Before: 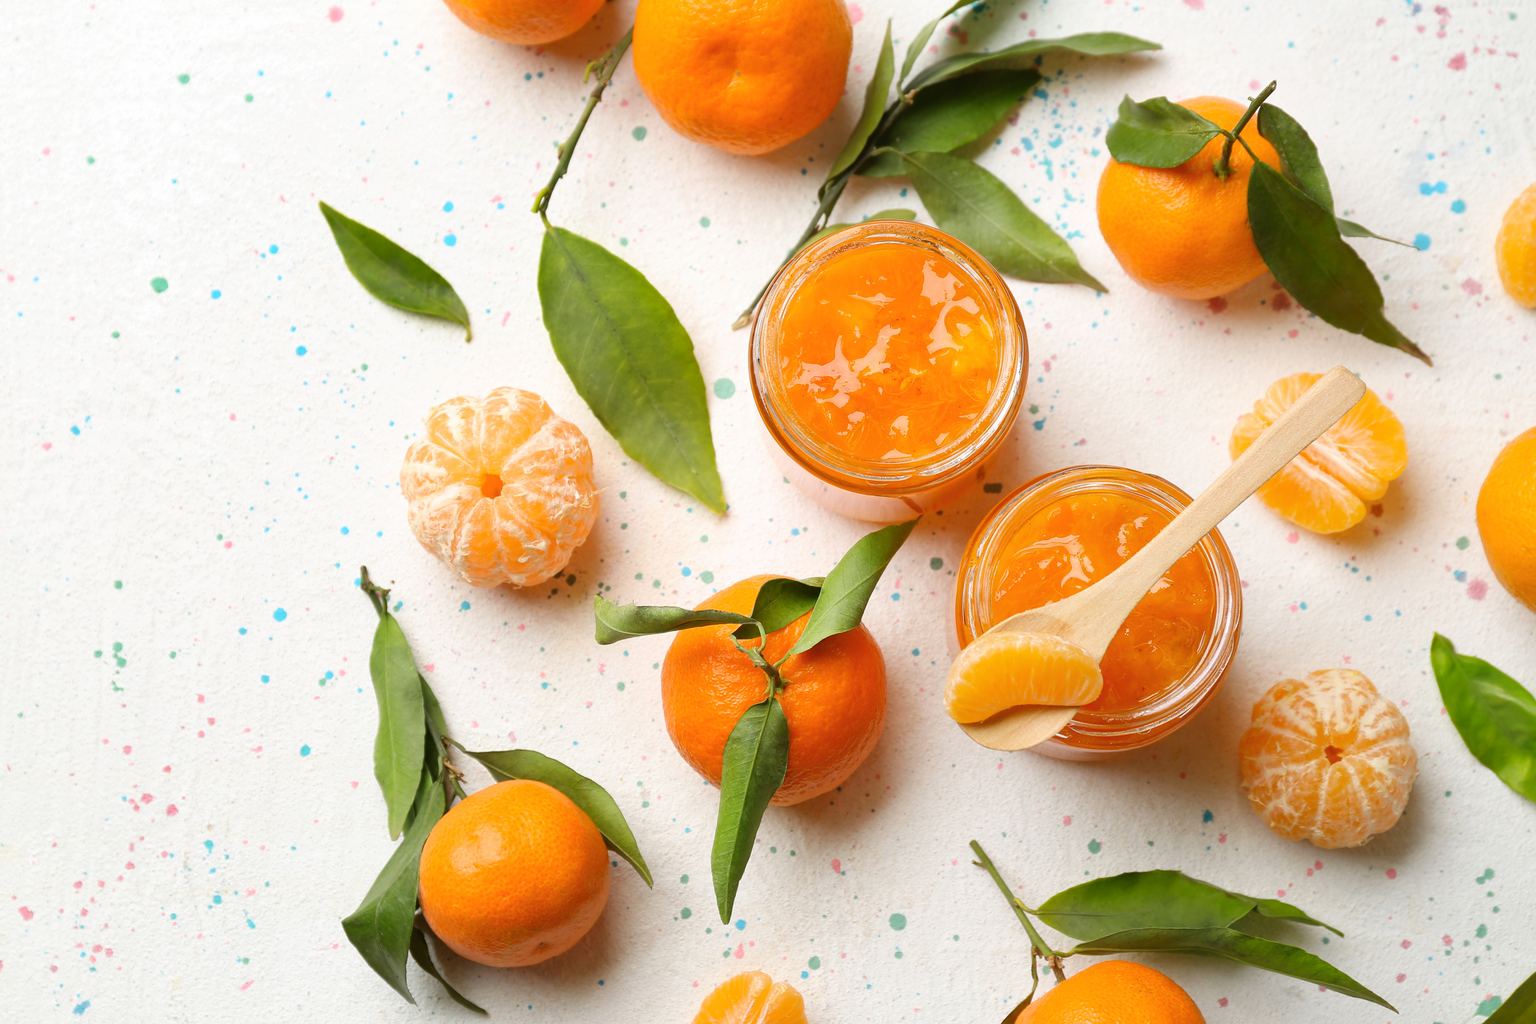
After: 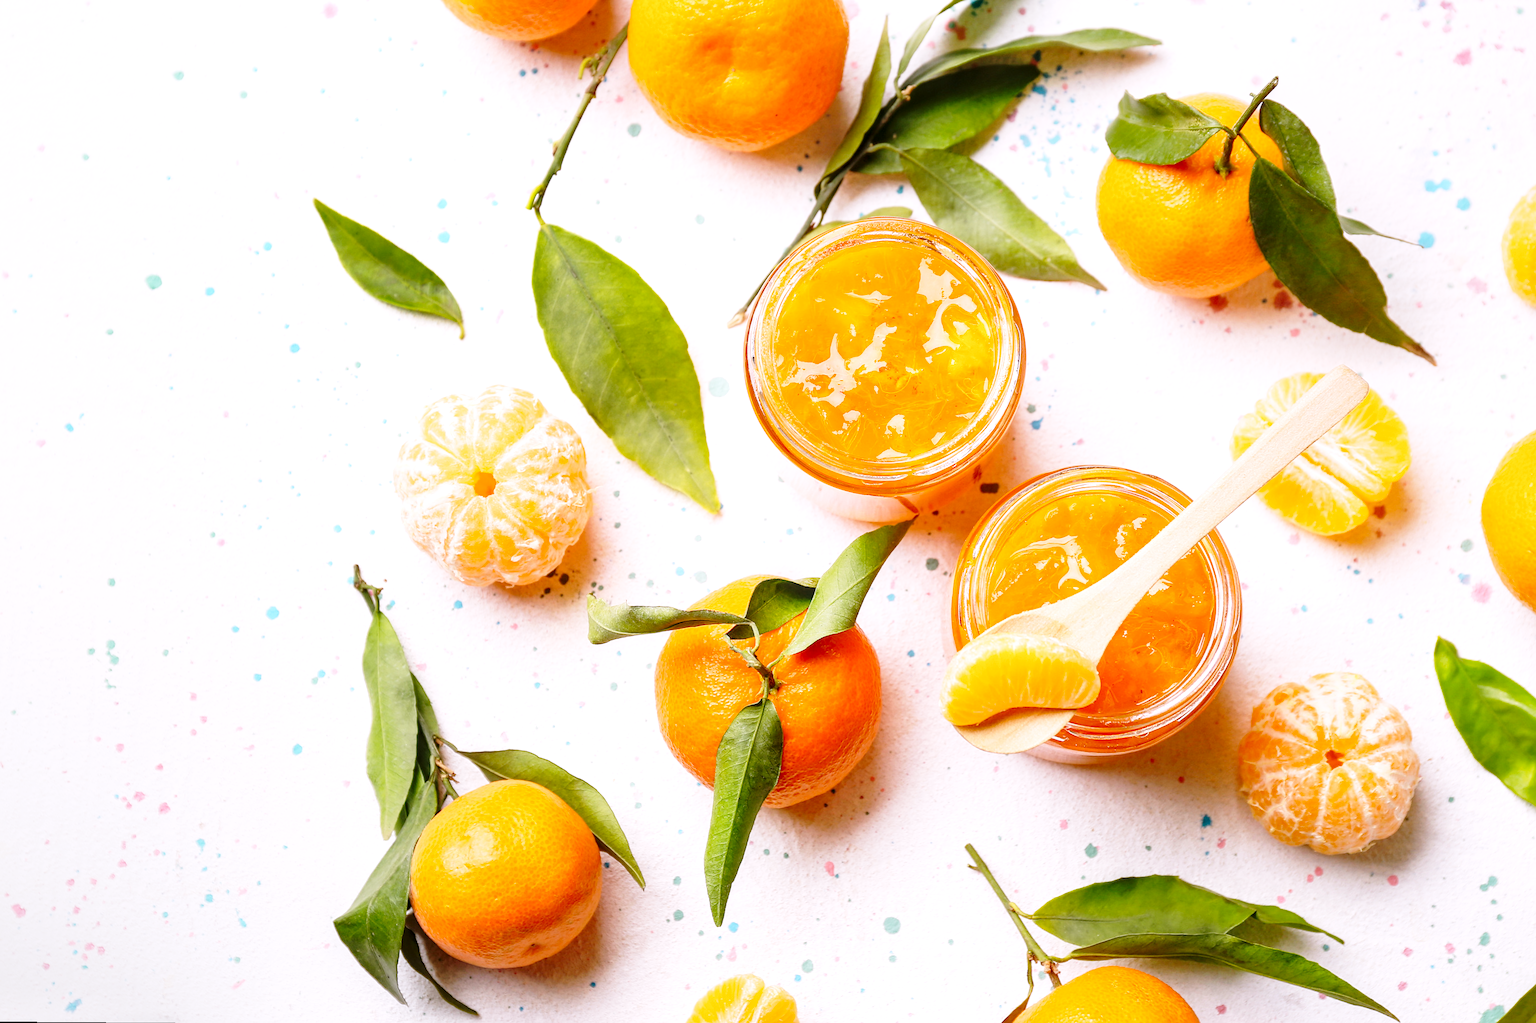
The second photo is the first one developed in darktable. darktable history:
base curve: curves: ch0 [(0, 0) (0.028, 0.03) (0.121, 0.232) (0.46, 0.748) (0.859, 0.968) (1, 1)], preserve colors none
local contrast: detail 130%
sharpen: radius 1.272, amount 0.305, threshold 0
rotate and perspective: rotation 0.192°, lens shift (horizontal) -0.015, crop left 0.005, crop right 0.996, crop top 0.006, crop bottom 0.99
white balance: red 1.066, blue 1.119
